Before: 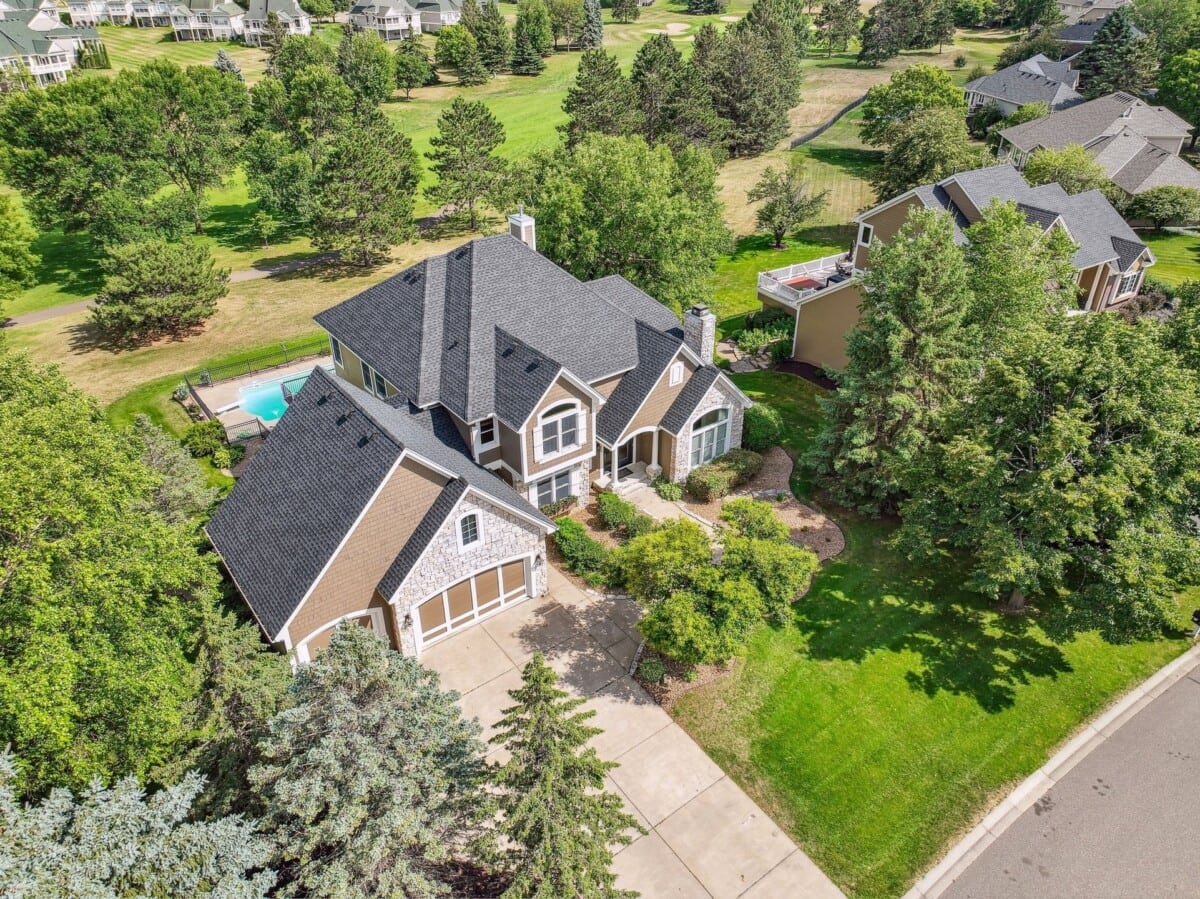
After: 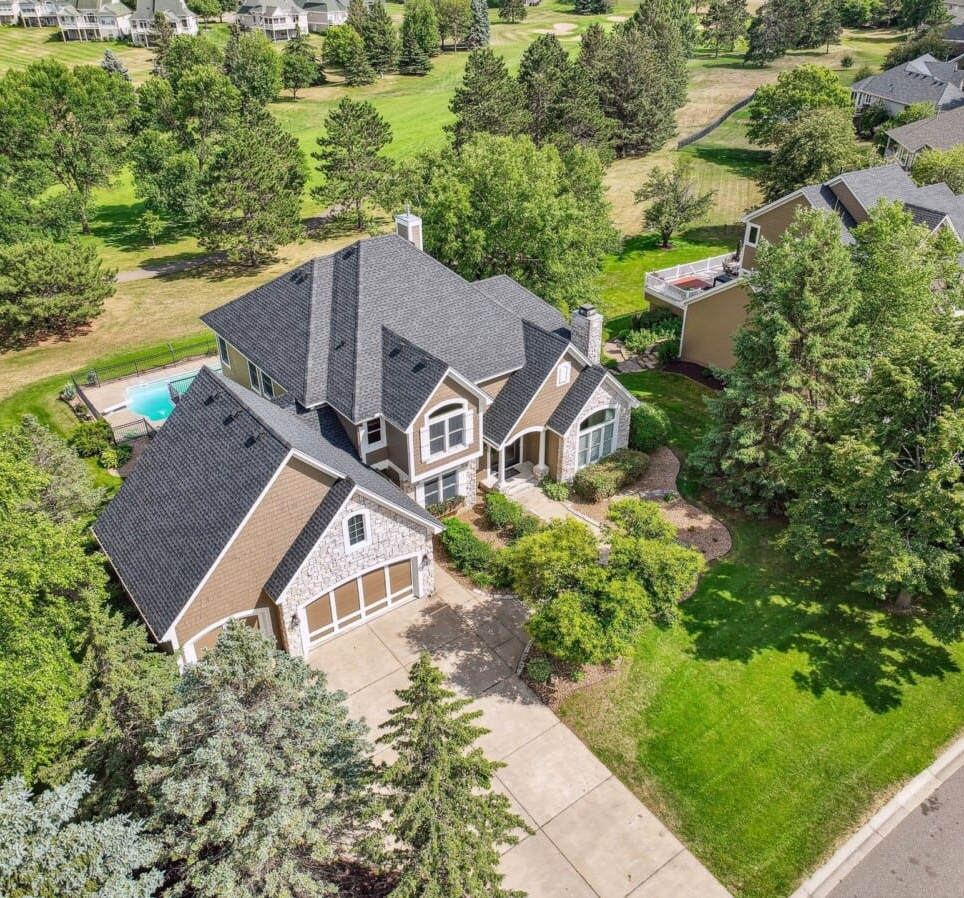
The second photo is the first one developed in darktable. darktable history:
shadows and highlights: shadows 34.43, highlights -35.02, soften with gaussian
crop and rotate: left 9.482%, right 10.133%
